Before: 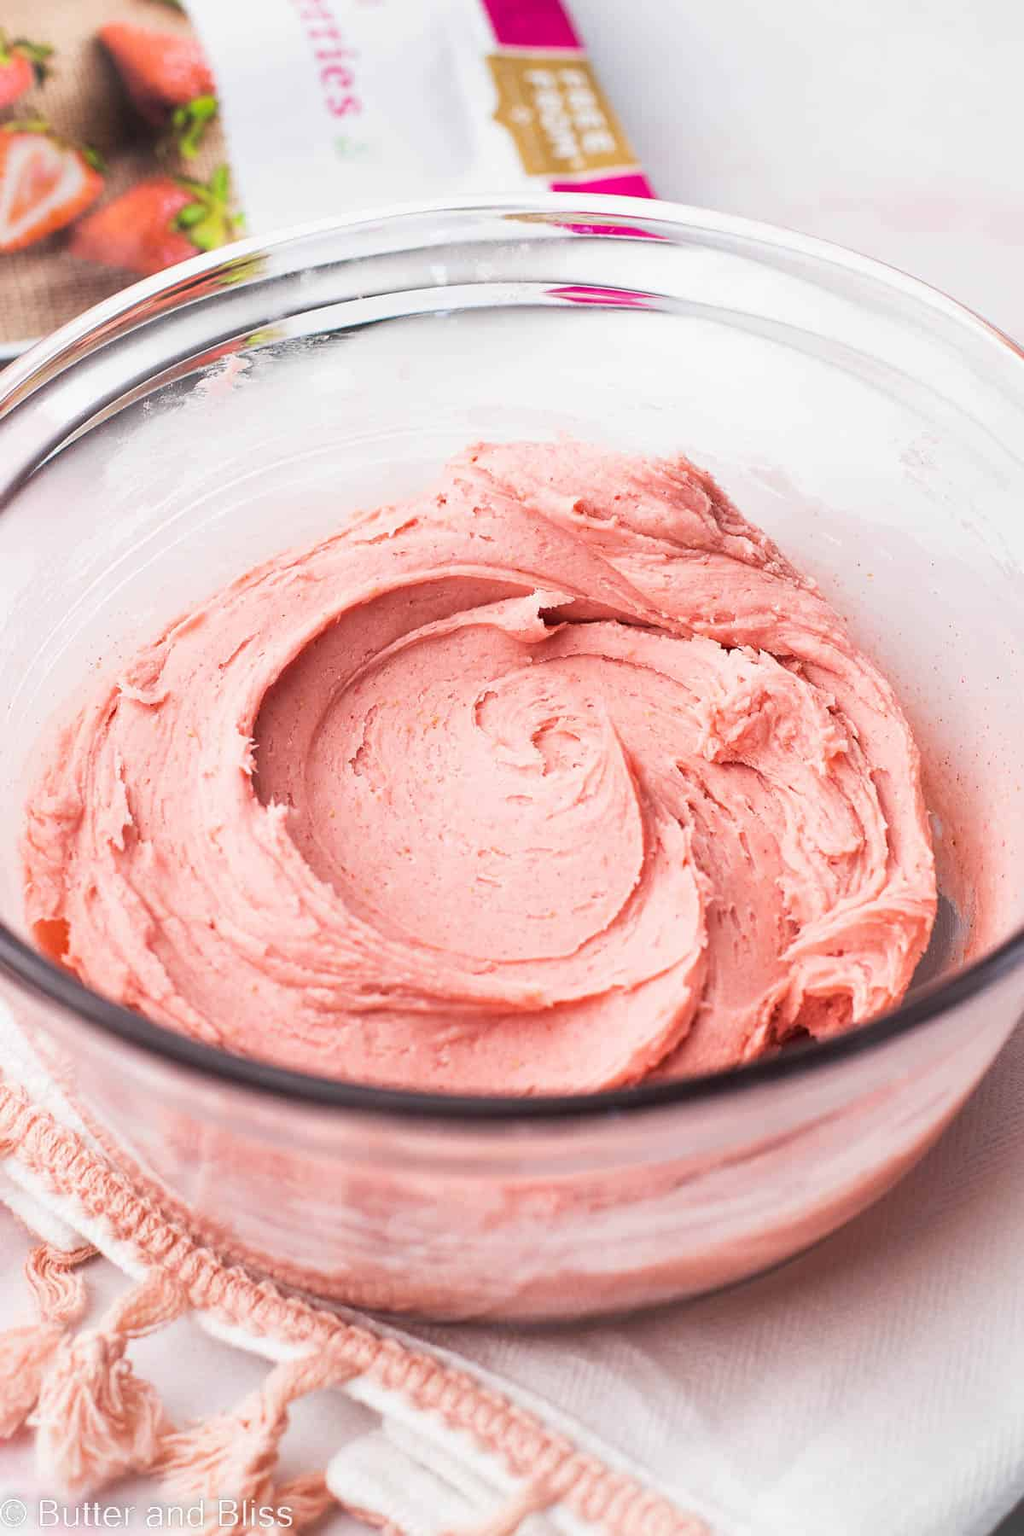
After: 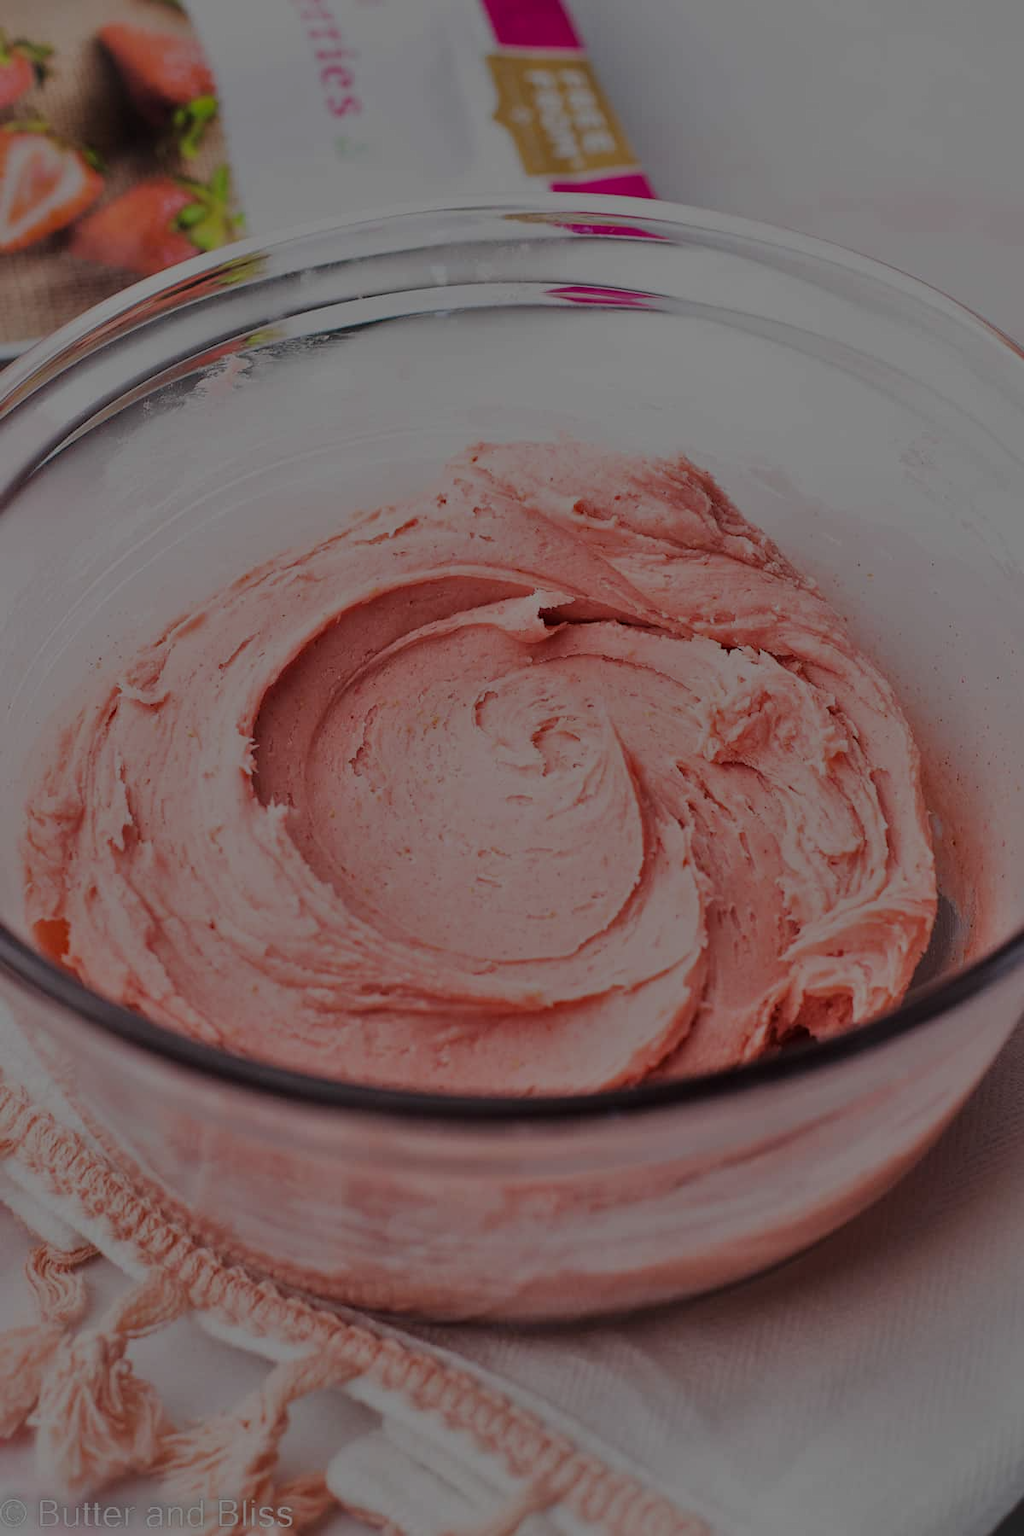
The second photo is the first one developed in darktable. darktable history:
white balance: emerald 1
tone equalizer: -8 EV -2 EV, -7 EV -2 EV, -6 EV -2 EV, -5 EV -2 EV, -4 EV -2 EV, -3 EV -2 EV, -2 EV -2 EV, -1 EV -1.63 EV, +0 EV -2 EV
